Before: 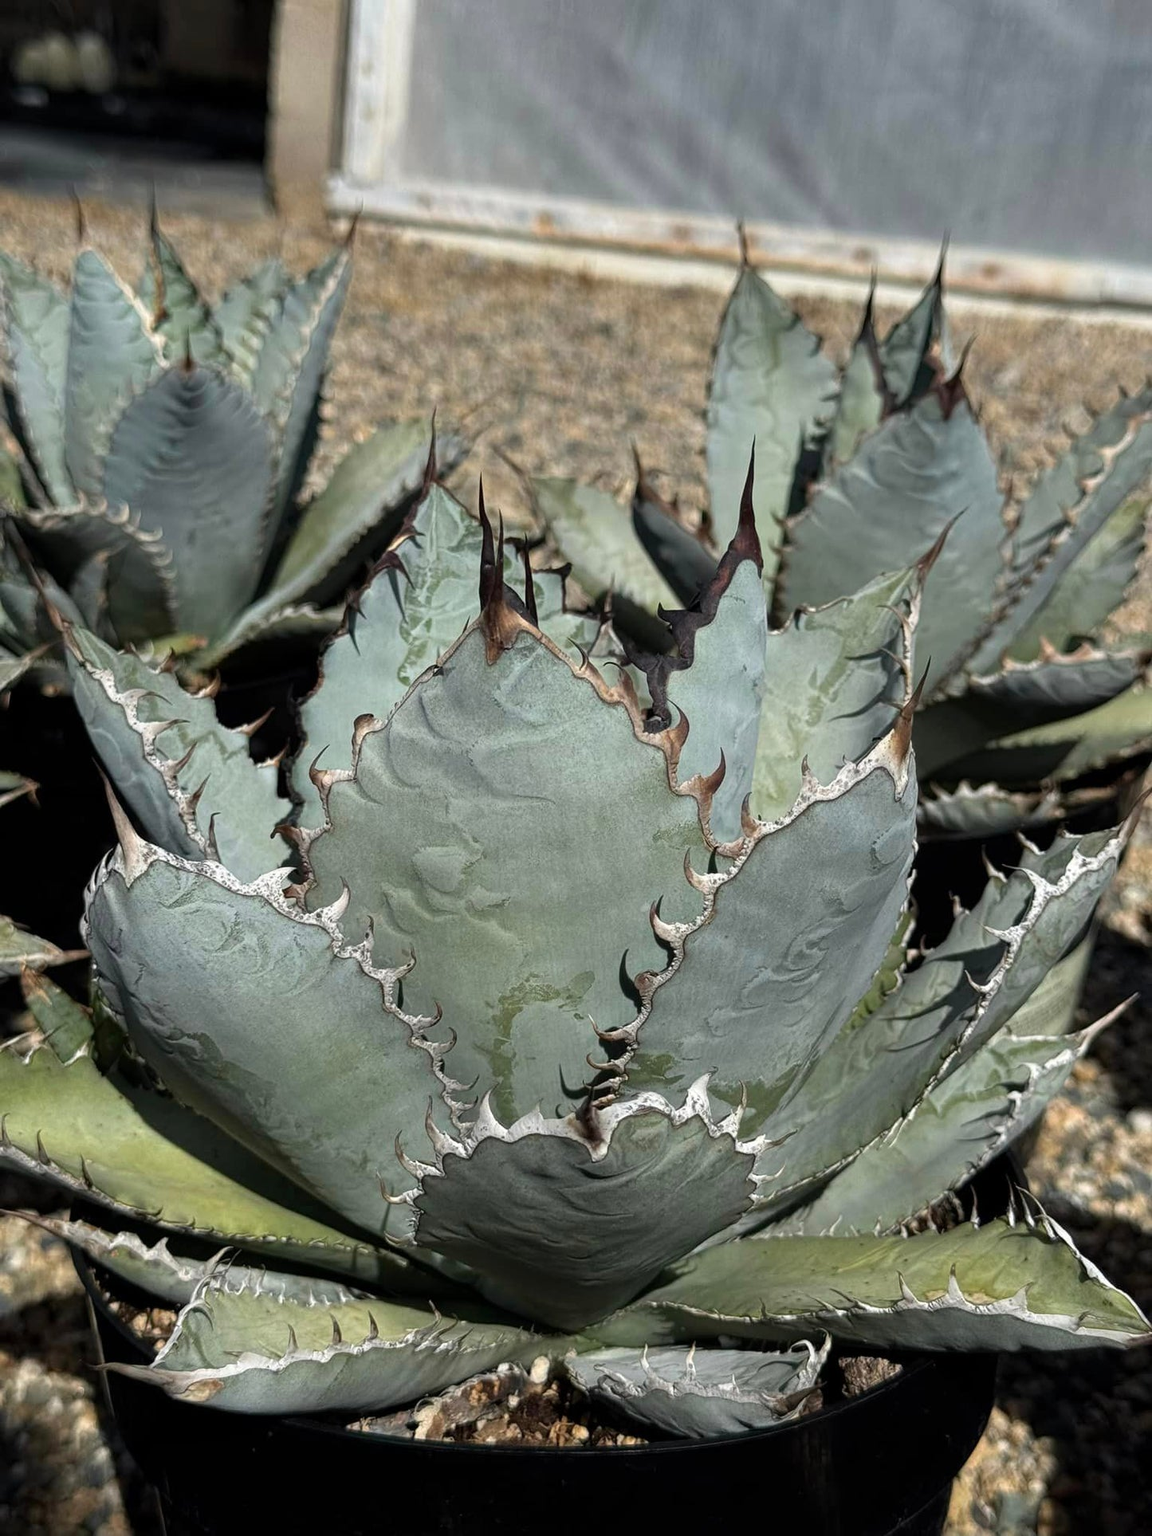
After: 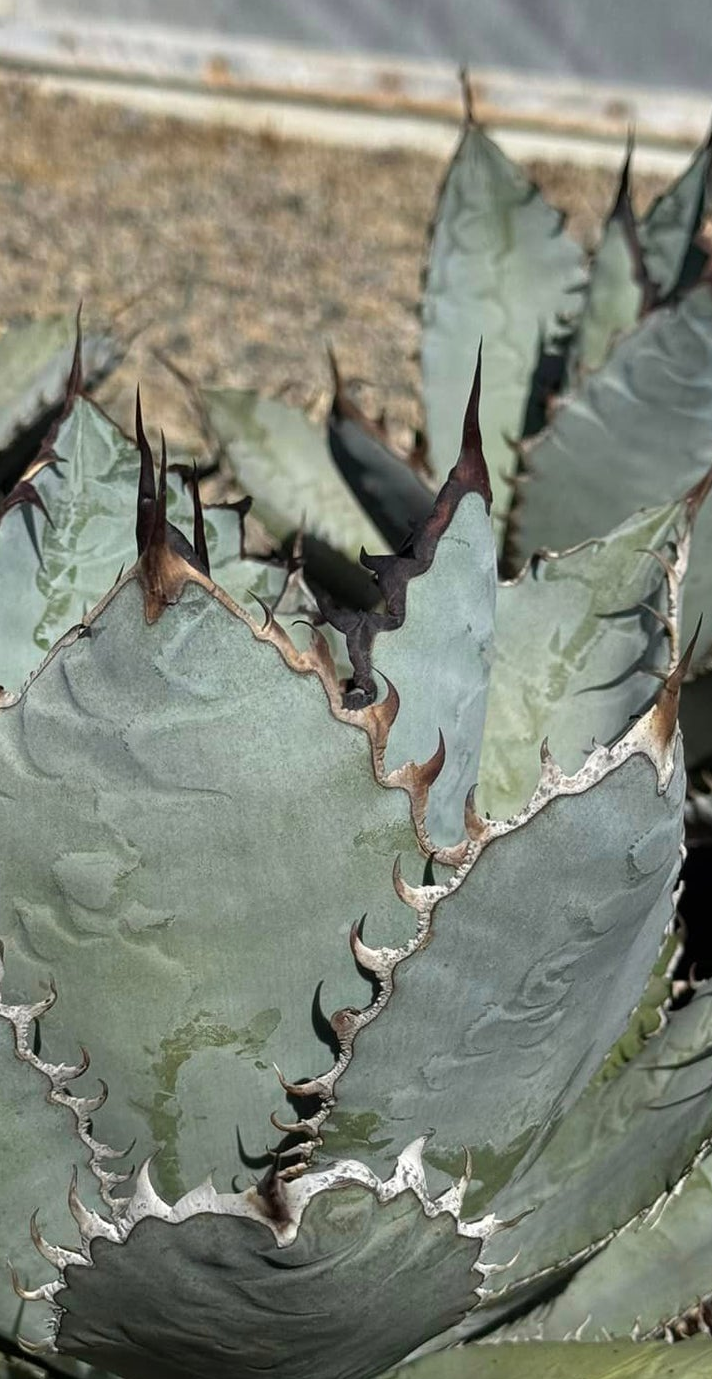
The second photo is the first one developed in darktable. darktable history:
crop: left 32.189%, top 10.945%, right 18.47%, bottom 17.444%
